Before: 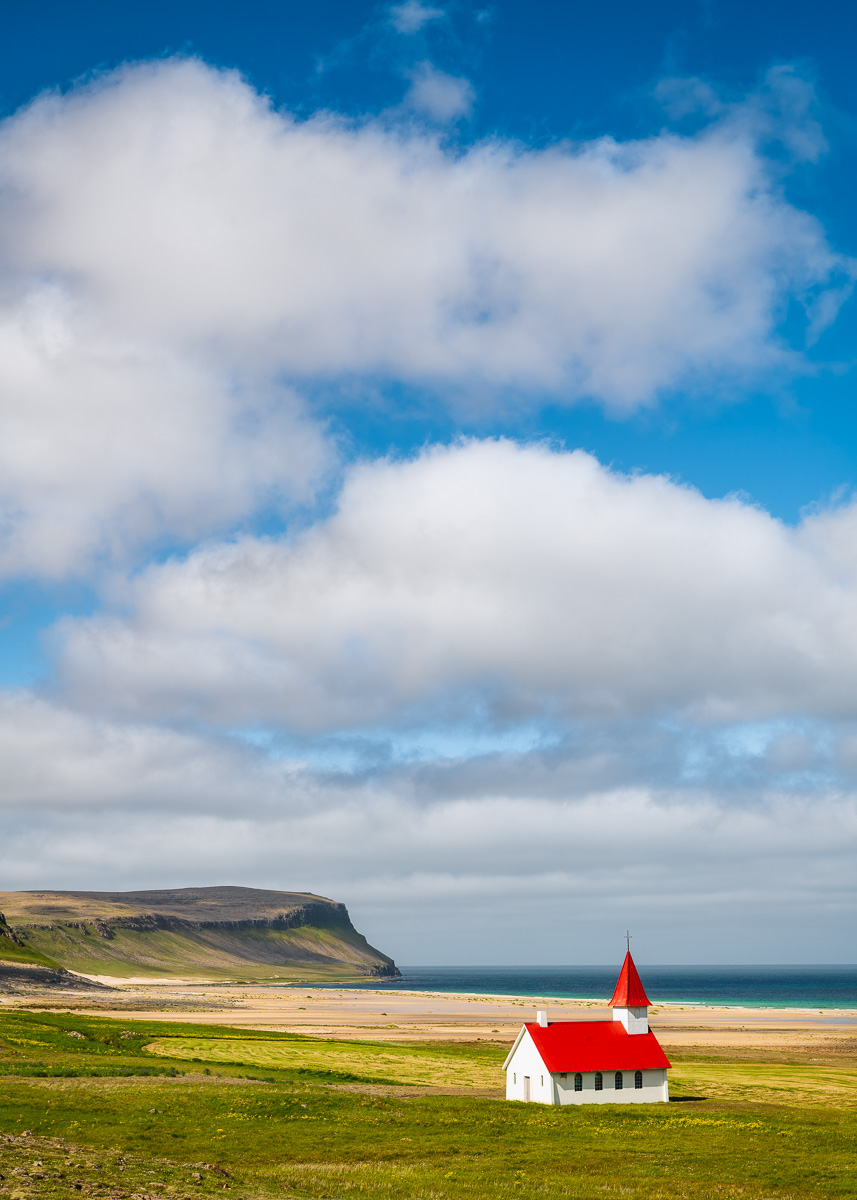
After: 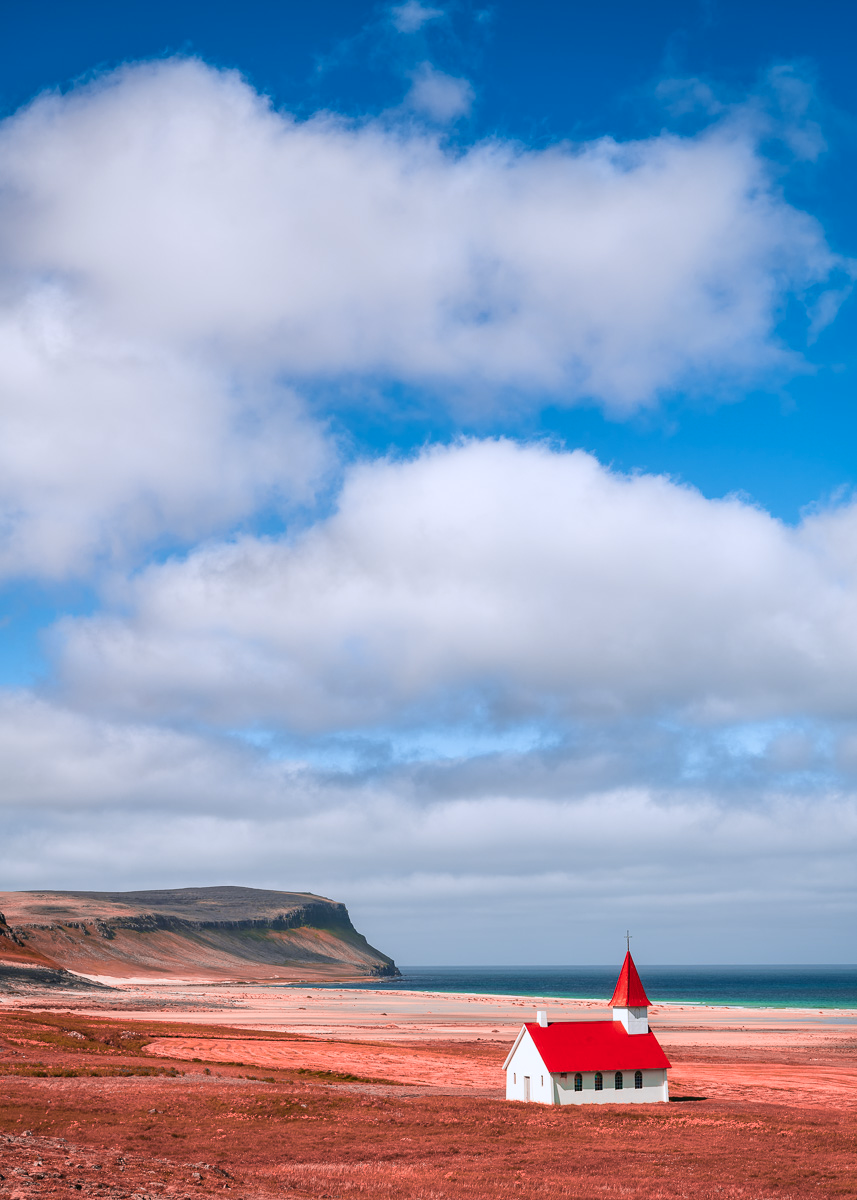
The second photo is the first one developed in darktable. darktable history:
color zones: curves: ch2 [(0, 0.5) (0.084, 0.497) (0.323, 0.335) (0.4, 0.497) (1, 0.5)], process mode strong
color calibration: illuminant as shot in camera, x 0.358, y 0.373, temperature 4628.91 K
